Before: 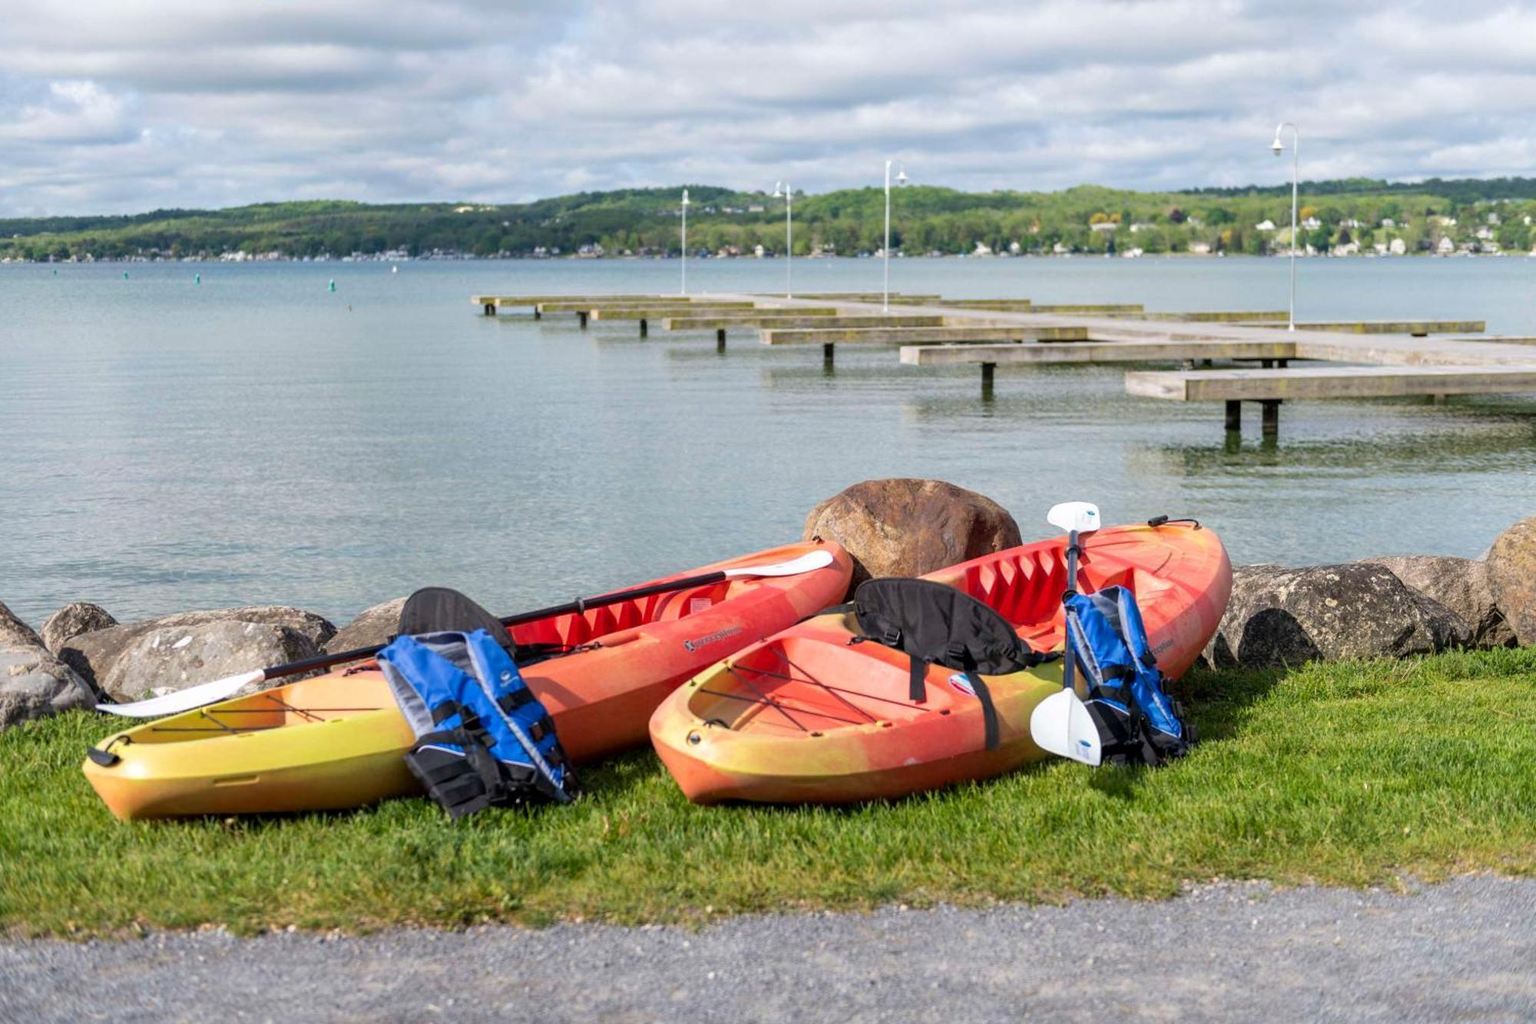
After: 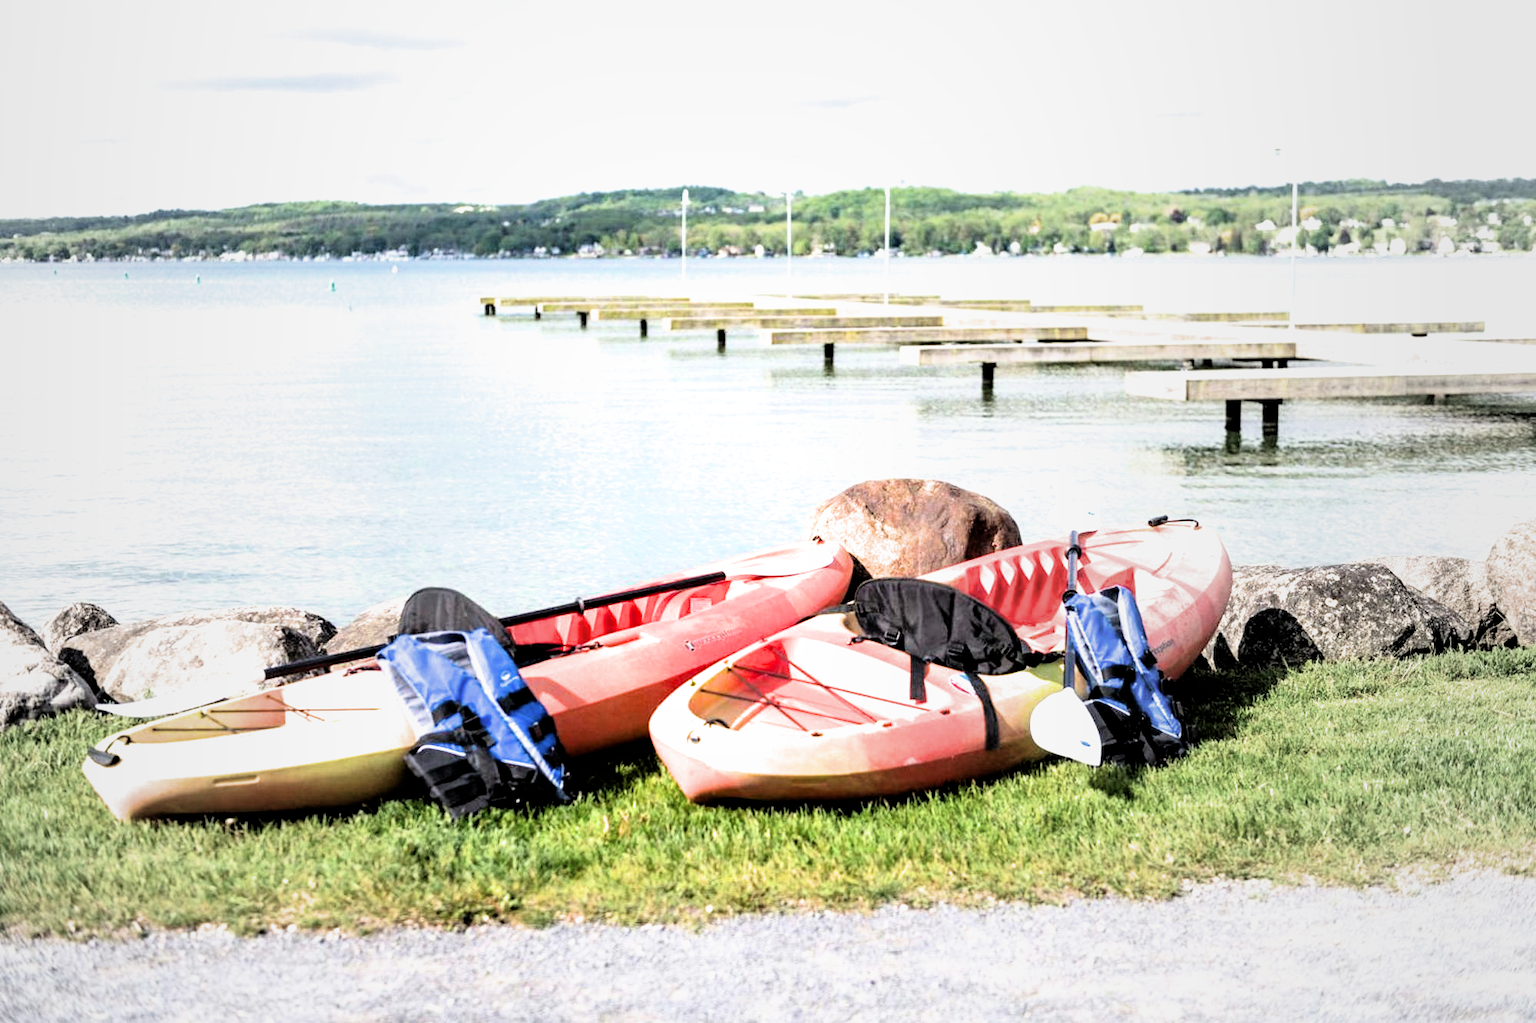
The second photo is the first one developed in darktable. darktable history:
tone equalizer: -8 EV -0.417 EV, -7 EV -0.389 EV, -6 EV -0.333 EV, -5 EV -0.222 EV, -3 EV 0.222 EV, -2 EV 0.333 EV, -1 EV 0.389 EV, +0 EV 0.417 EV, edges refinement/feathering 500, mask exposure compensation -1.57 EV, preserve details no
filmic rgb: black relative exposure -3.72 EV, white relative exposure 2.77 EV, dynamic range scaling -5.32%, hardness 3.03
exposure: black level correction 0.001, exposure 1 EV, compensate highlight preservation false
vignetting: fall-off start 18.21%, fall-off radius 137.95%, brightness -0.207, center (-0.078, 0.066), width/height ratio 0.62, shape 0.59
